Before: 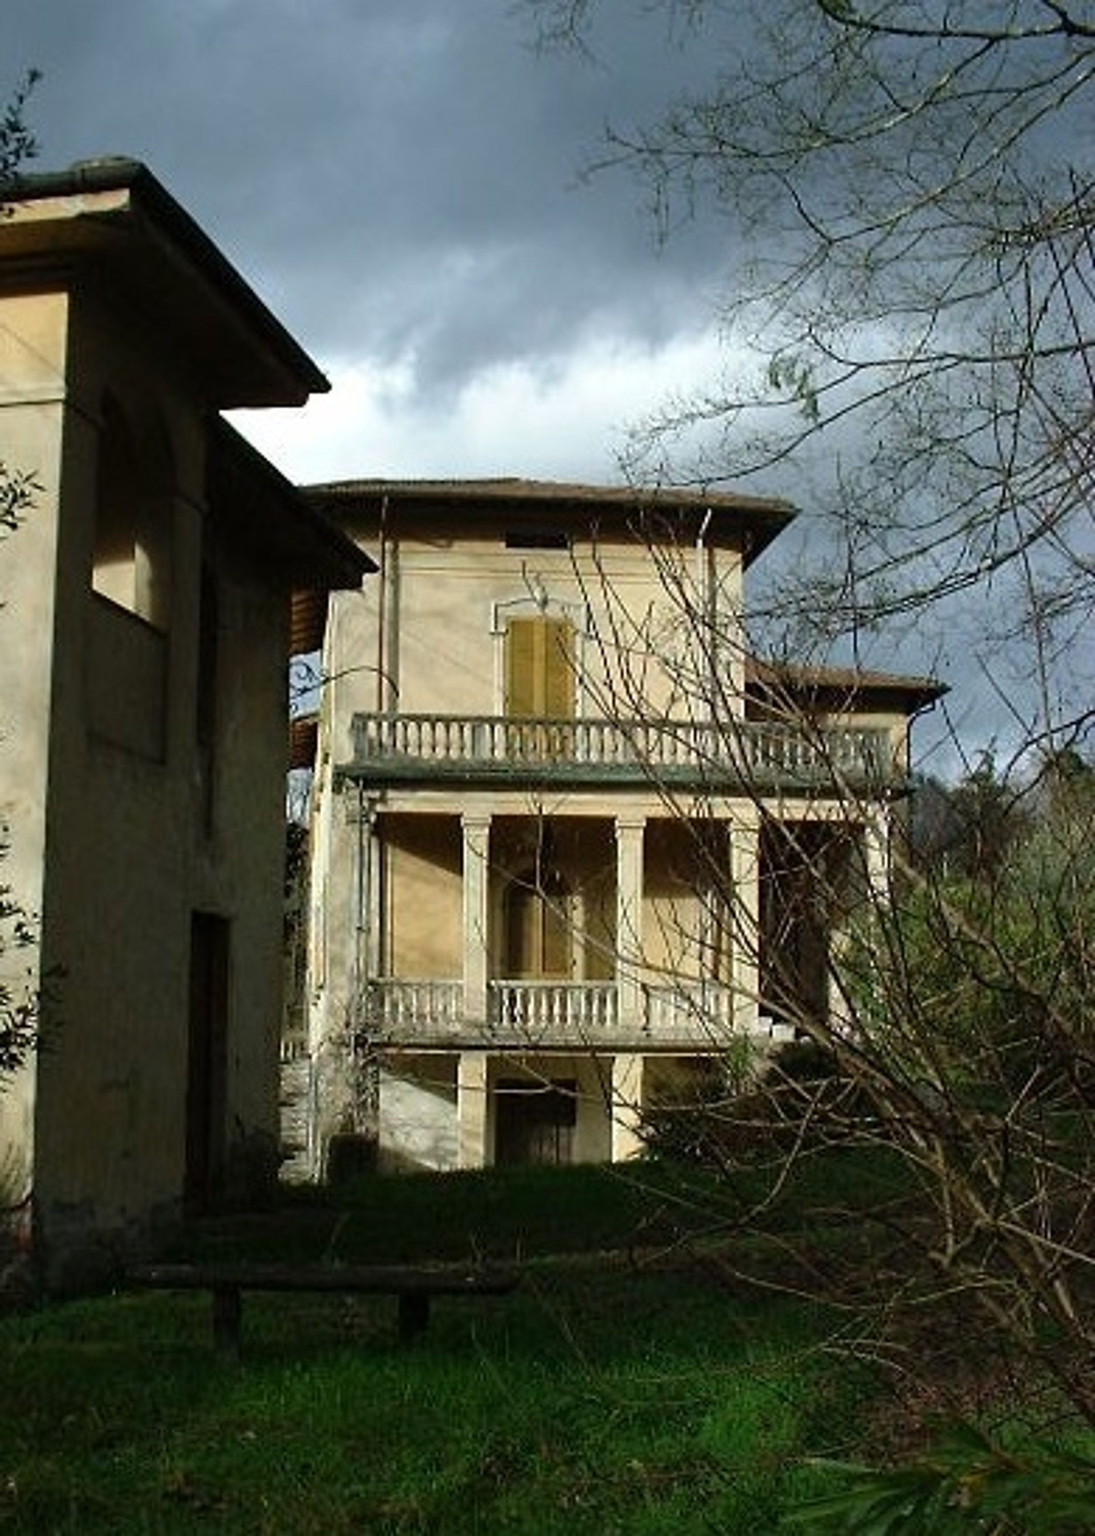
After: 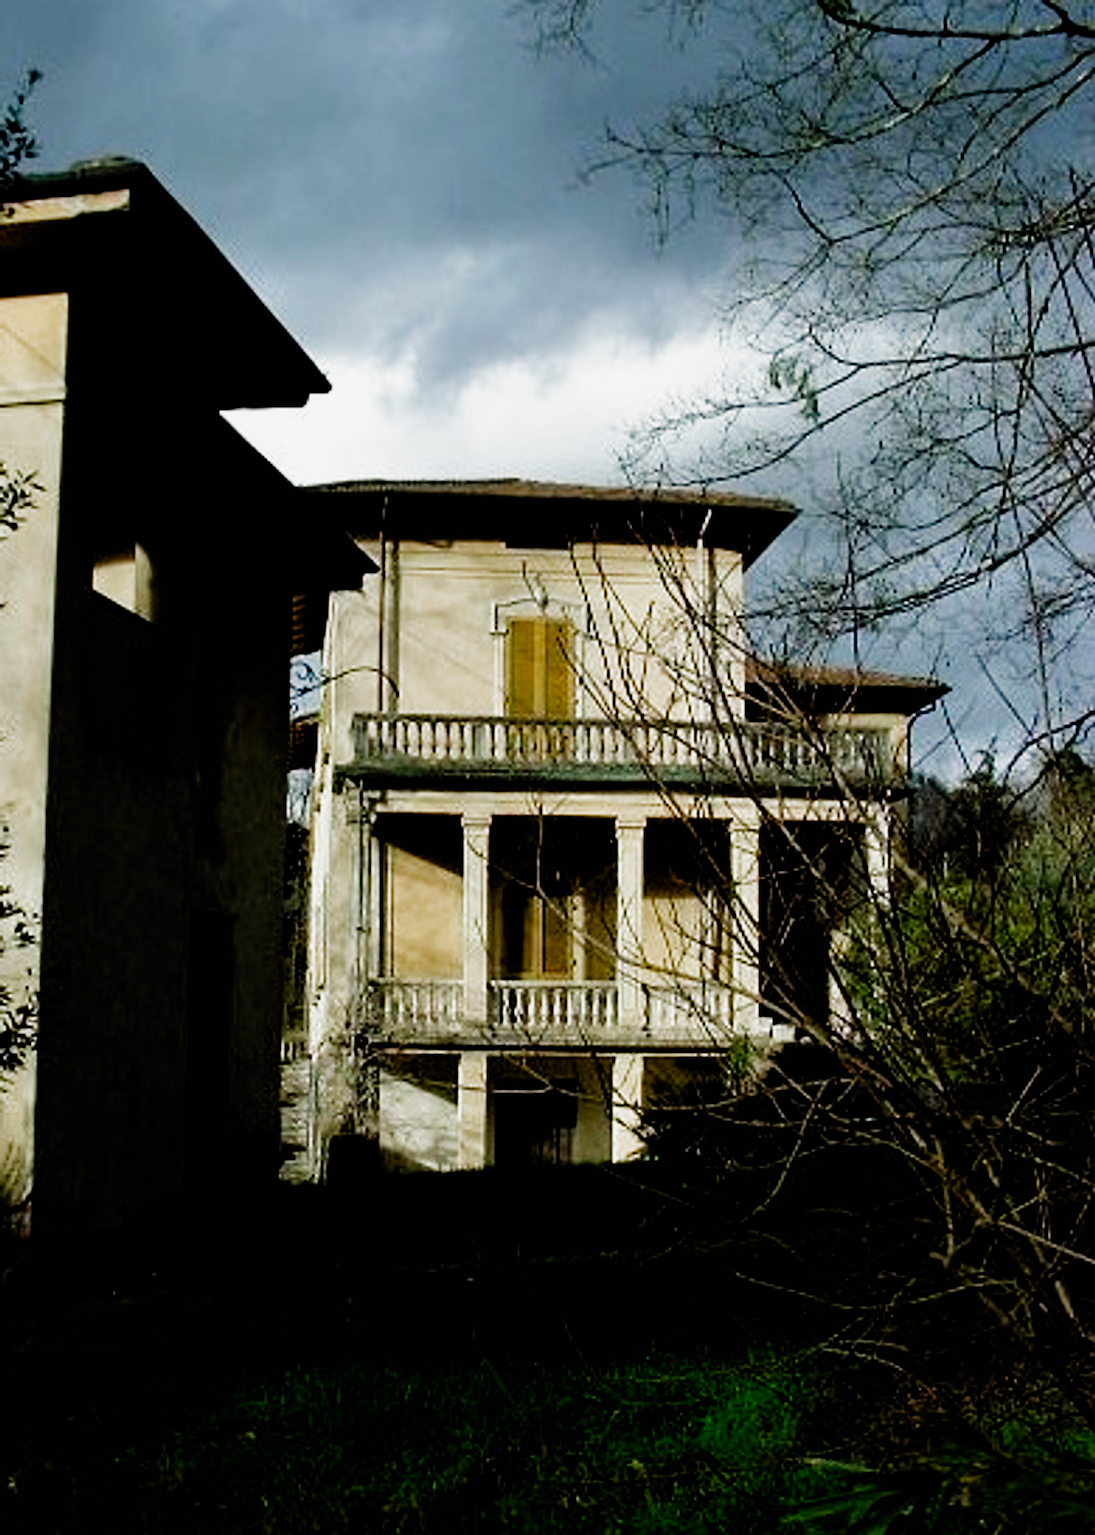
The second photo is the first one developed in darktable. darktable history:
filmic rgb: black relative exposure -4.07 EV, white relative exposure 2.98 EV, threshold 2.99 EV, hardness 2.99, contrast 1.386, preserve chrominance no, color science v3 (2019), use custom middle-gray values true, enable highlight reconstruction true
